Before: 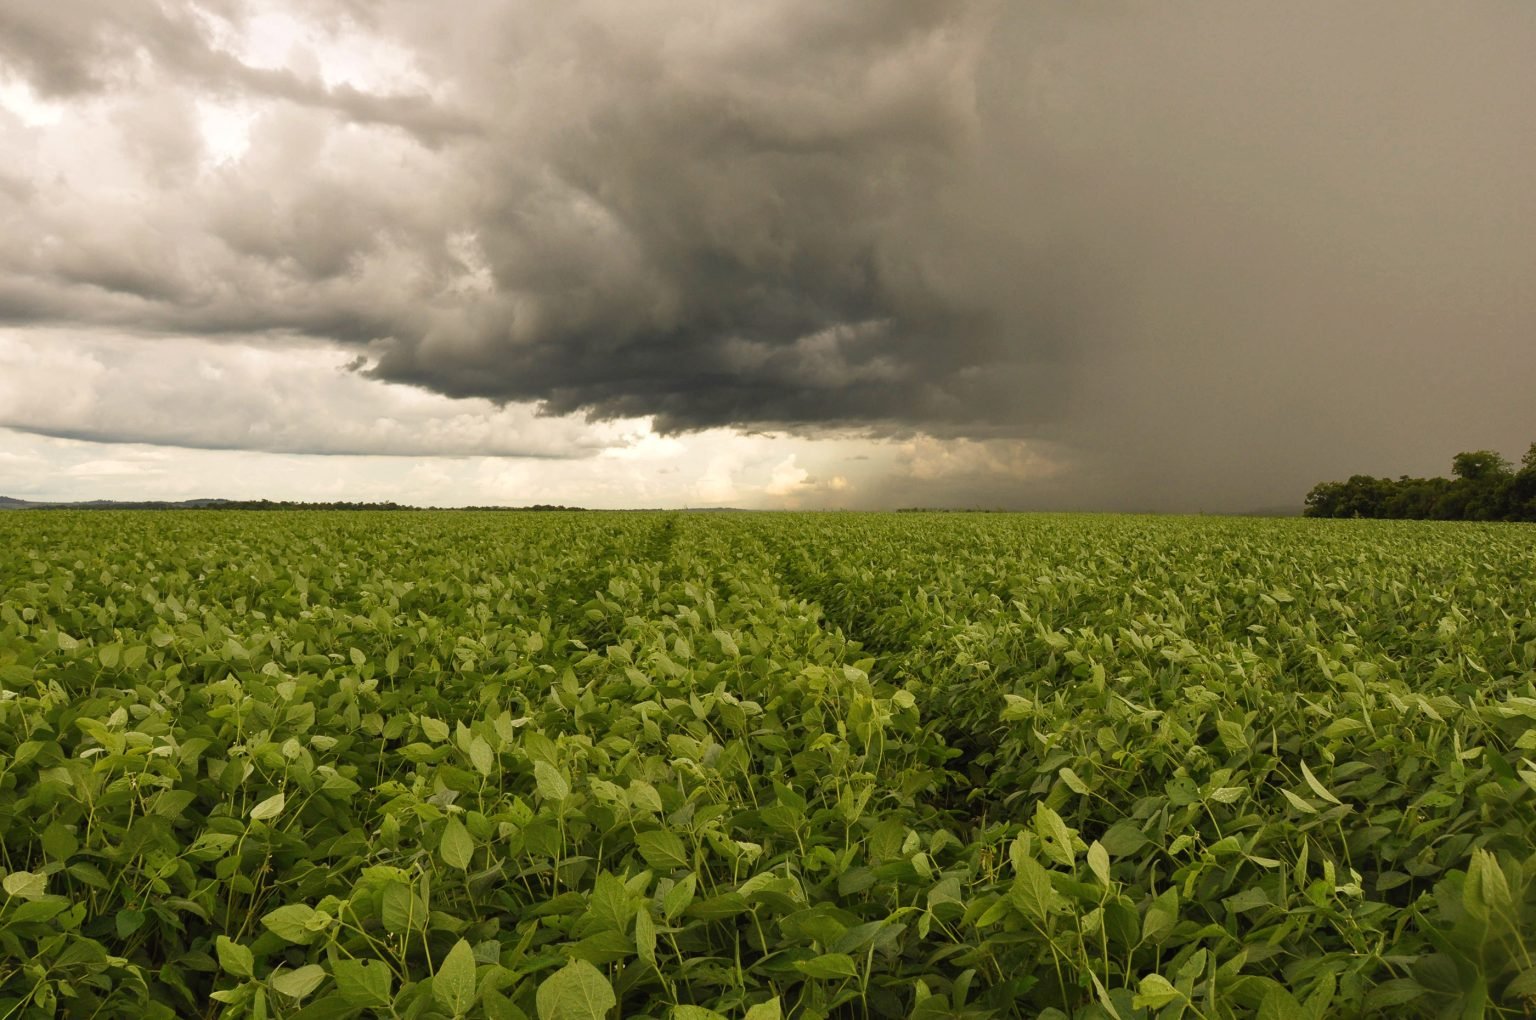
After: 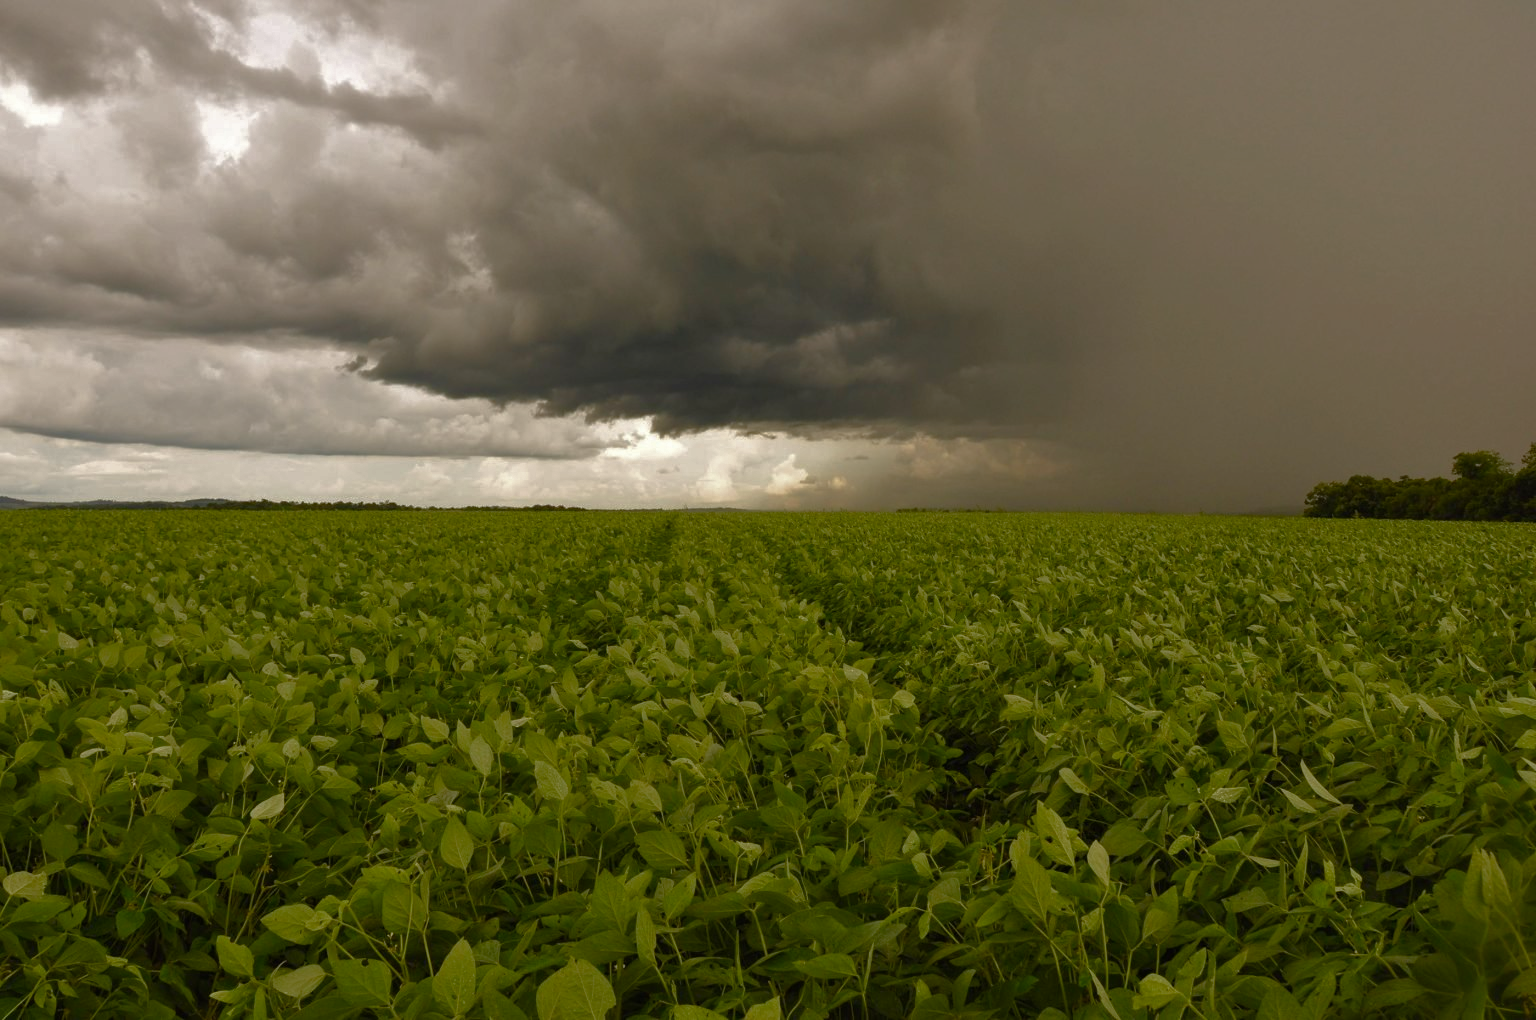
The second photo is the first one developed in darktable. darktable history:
base curve: curves: ch0 [(0, 0) (0.841, 0.609) (1, 1)]
color balance rgb: perceptual saturation grading › global saturation 20%, perceptual saturation grading › highlights -25%, perceptual saturation grading › shadows 25%
